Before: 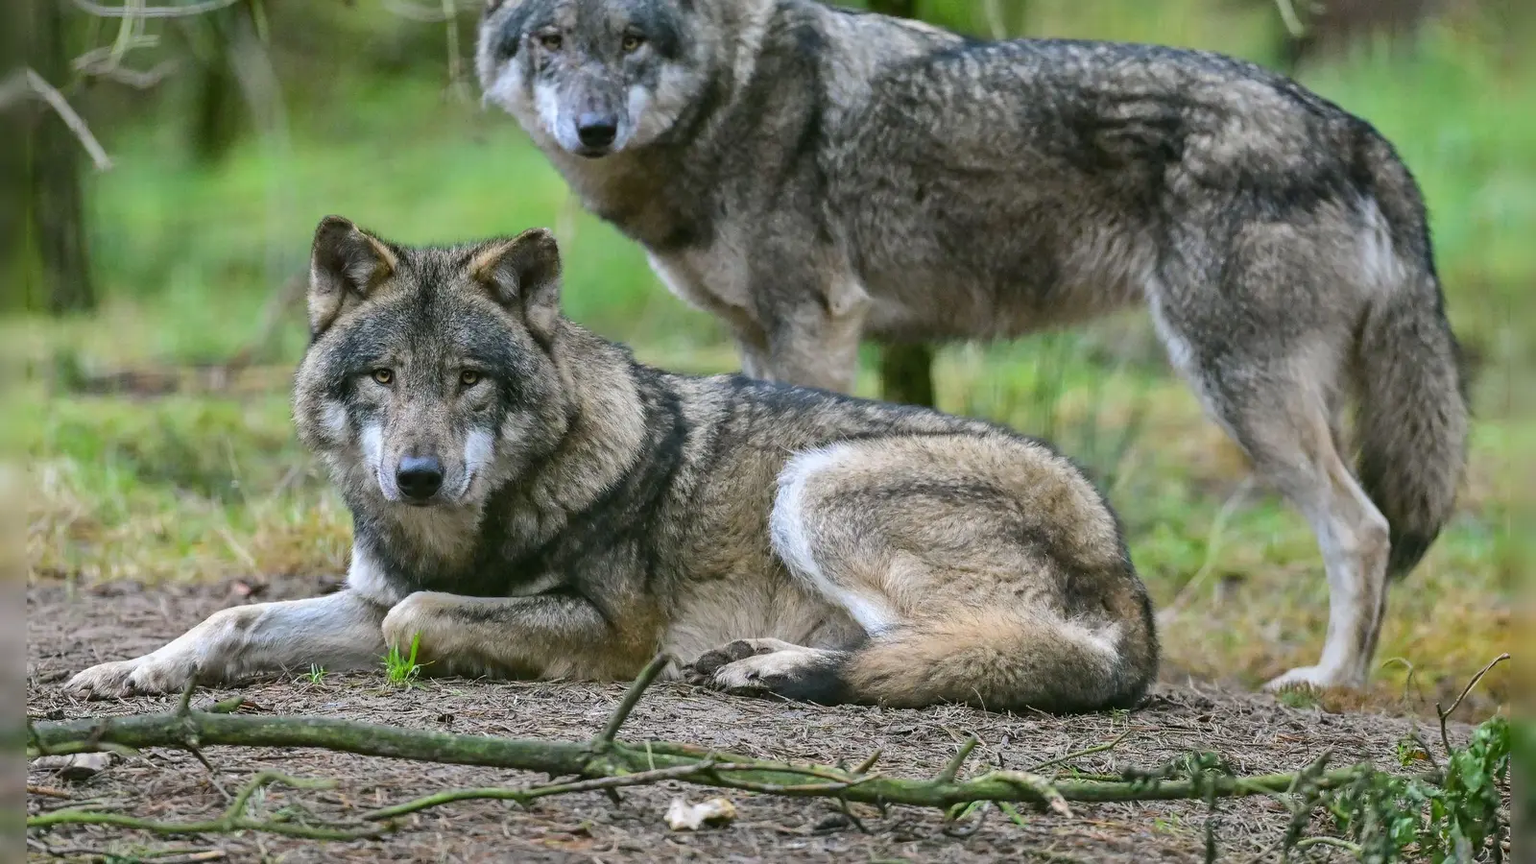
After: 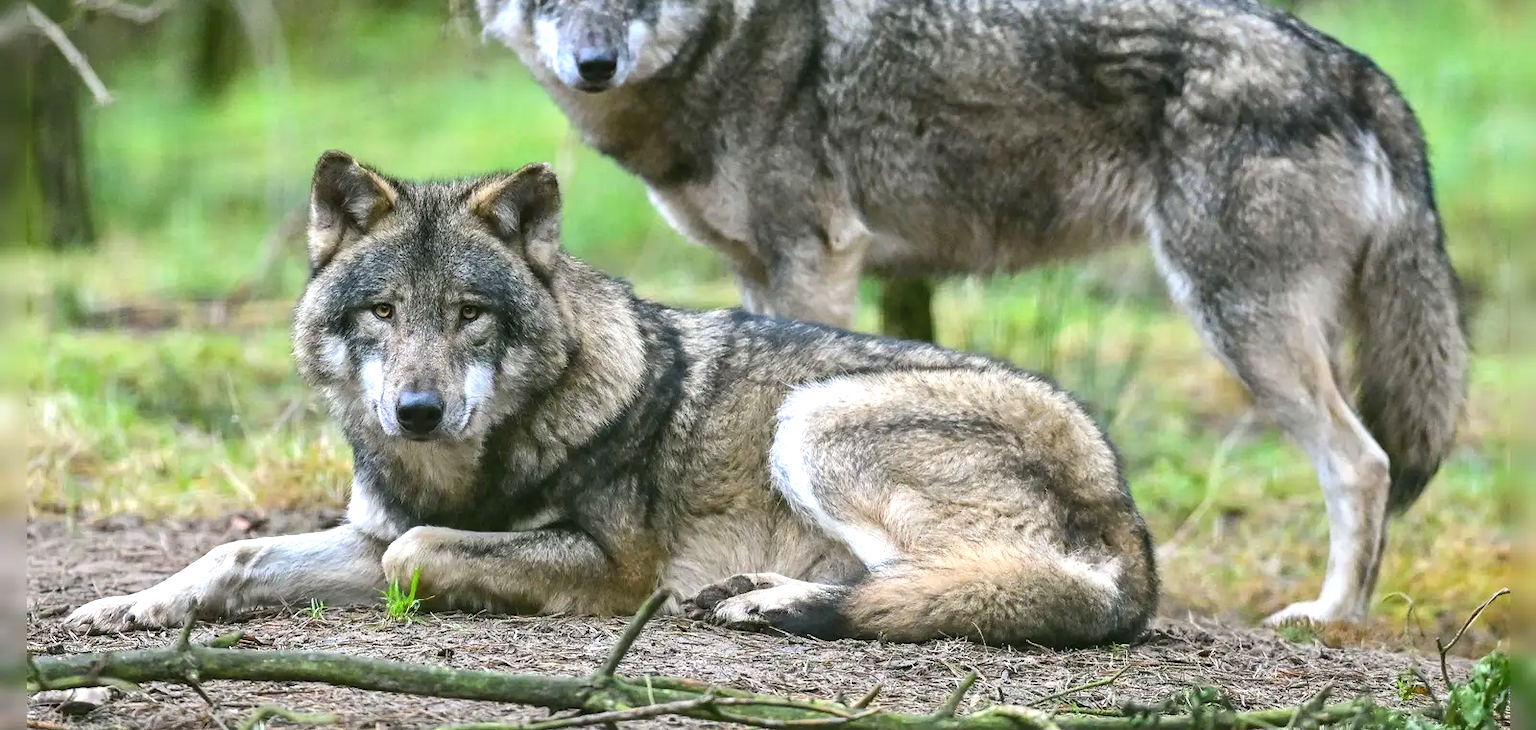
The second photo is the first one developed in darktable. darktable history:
exposure: black level correction 0, exposure 0.701 EV, compensate exposure bias true, compensate highlight preservation false
crop: top 7.594%, bottom 7.821%
levels: levels [0, 0.51, 1]
